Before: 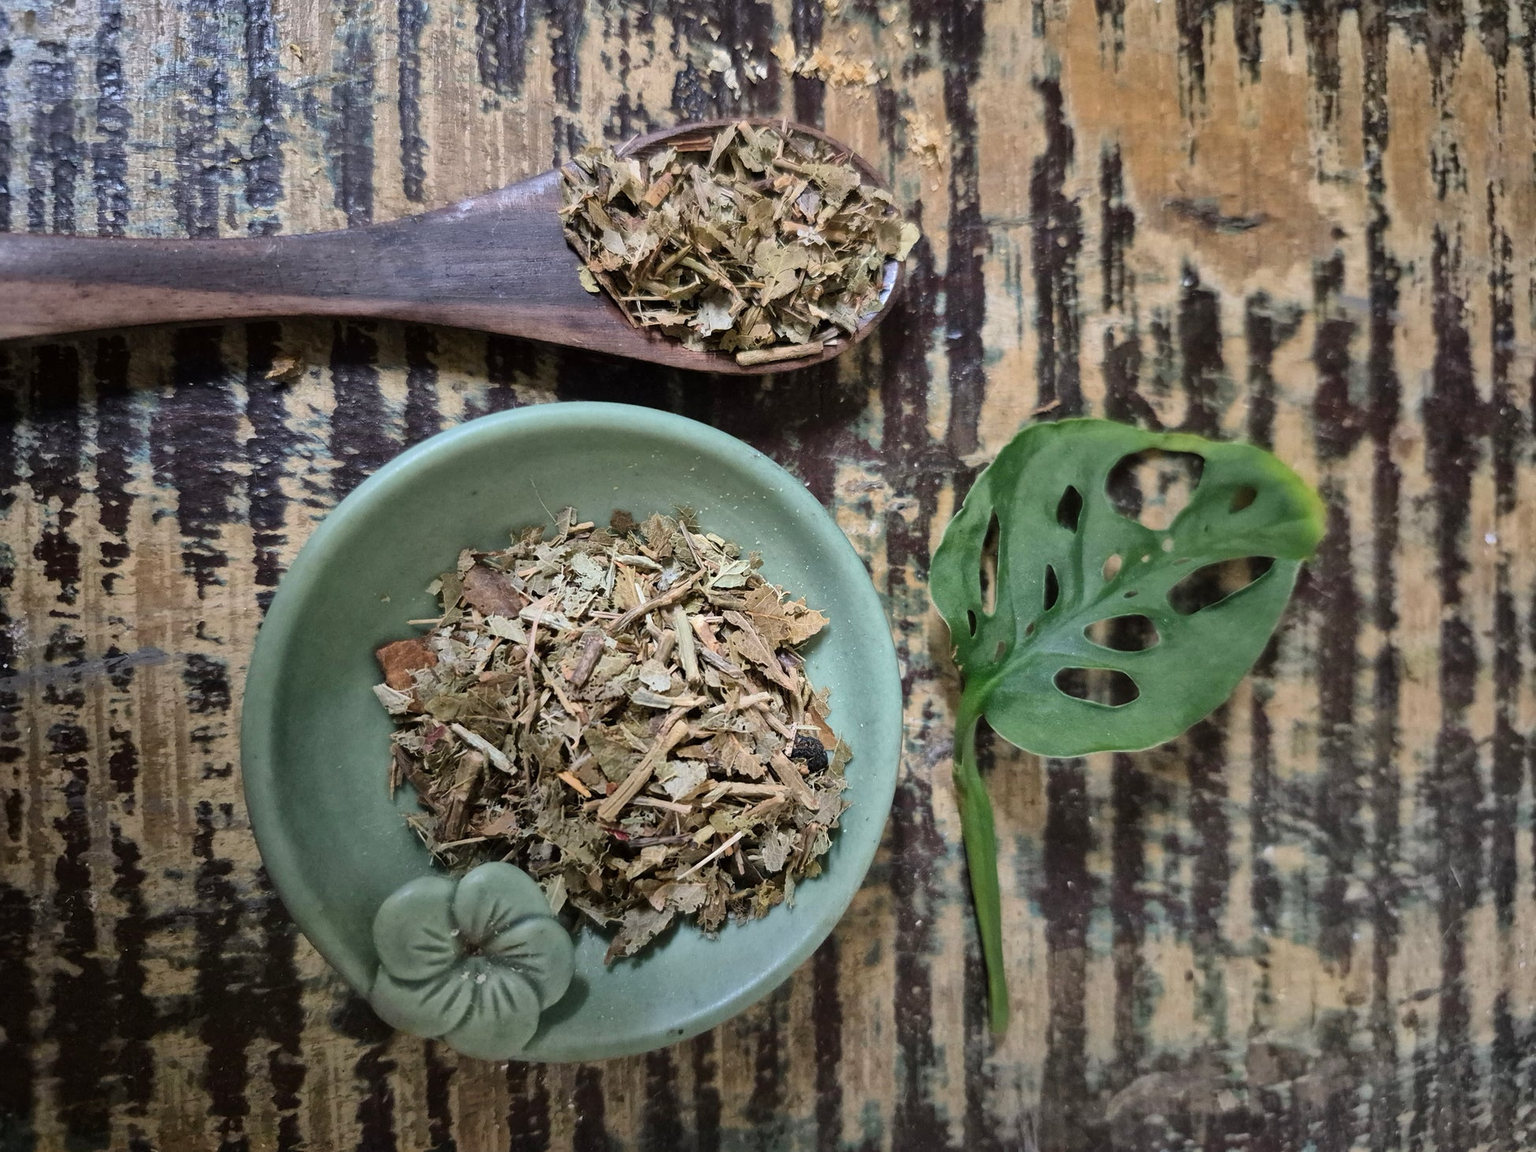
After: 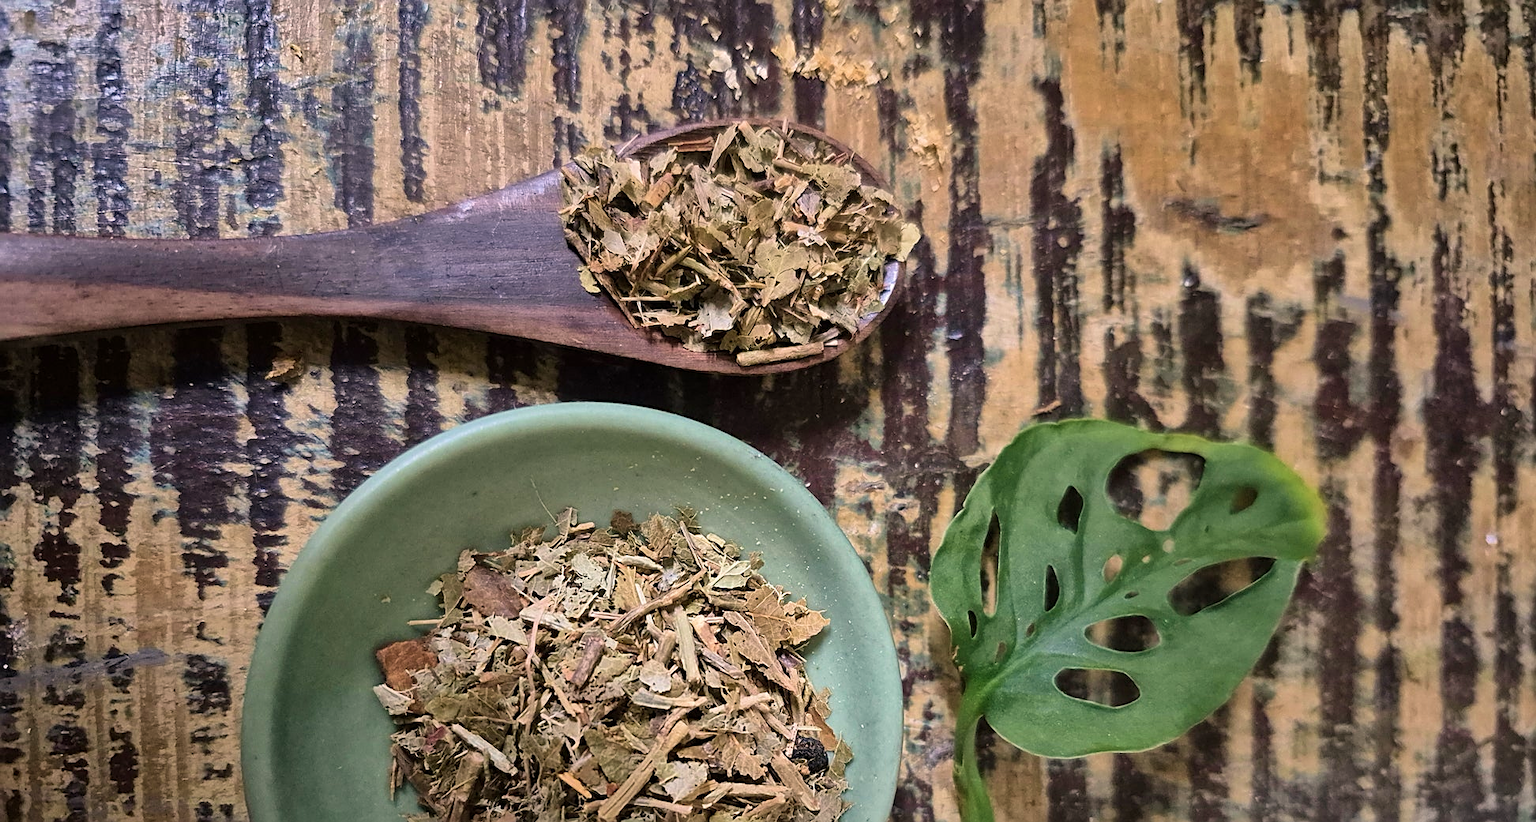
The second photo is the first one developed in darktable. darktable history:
crop: bottom 28.576%
velvia: on, module defaults
sharpen: on, module defaults
color correction: highlights a* 5.81, highlights b* 4.84
color balance: mode lift, gamma, gain (sRGB)
